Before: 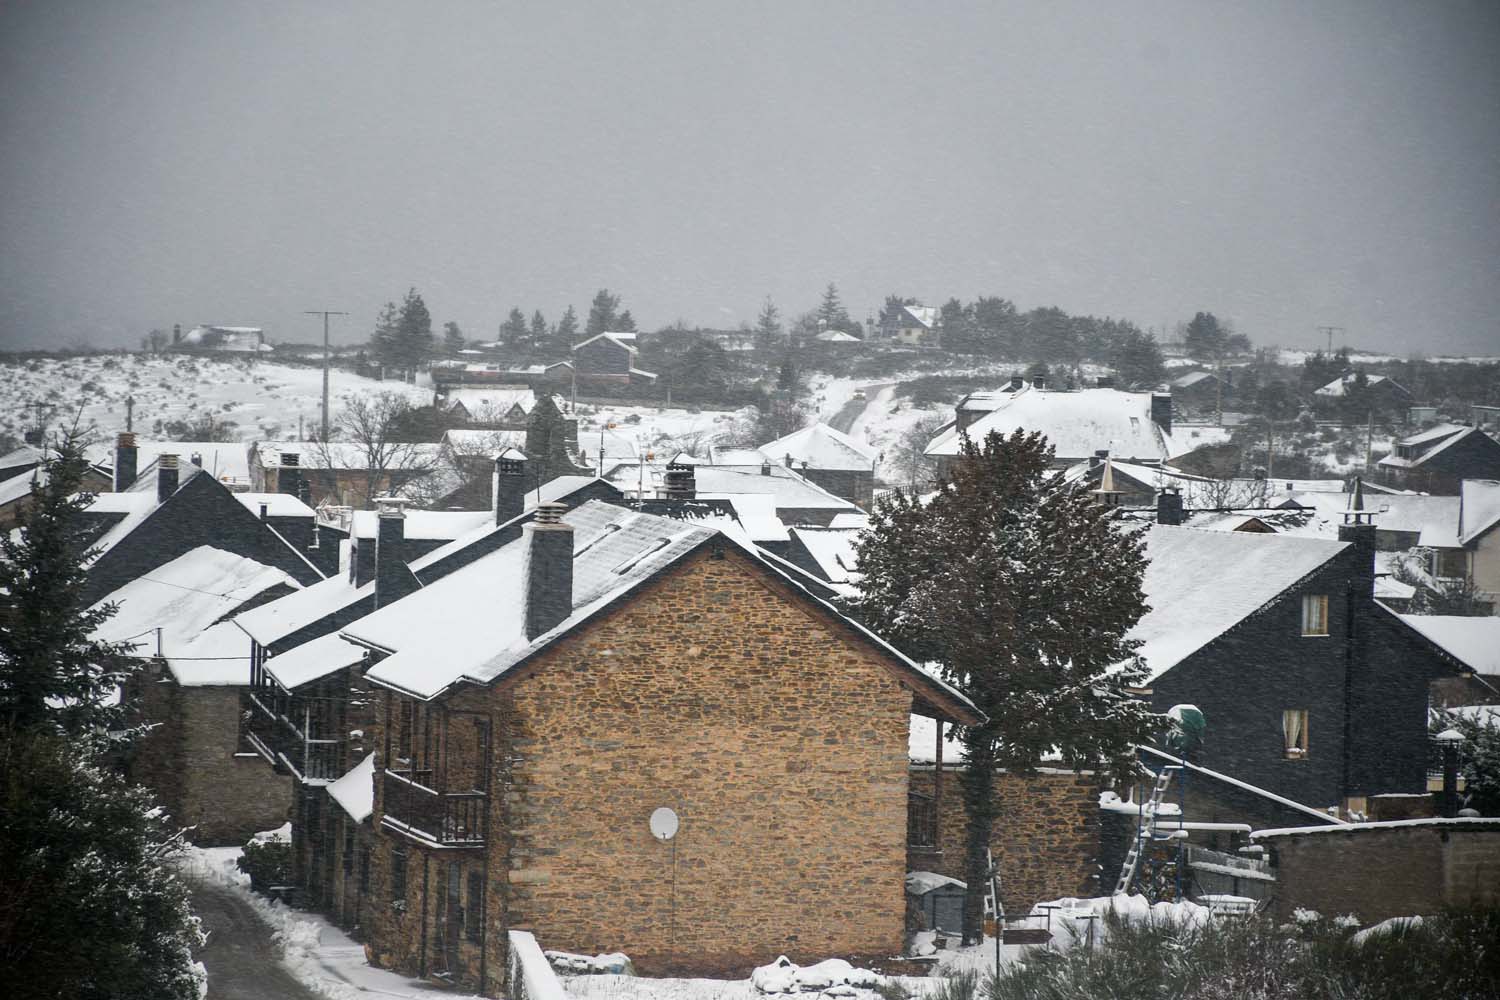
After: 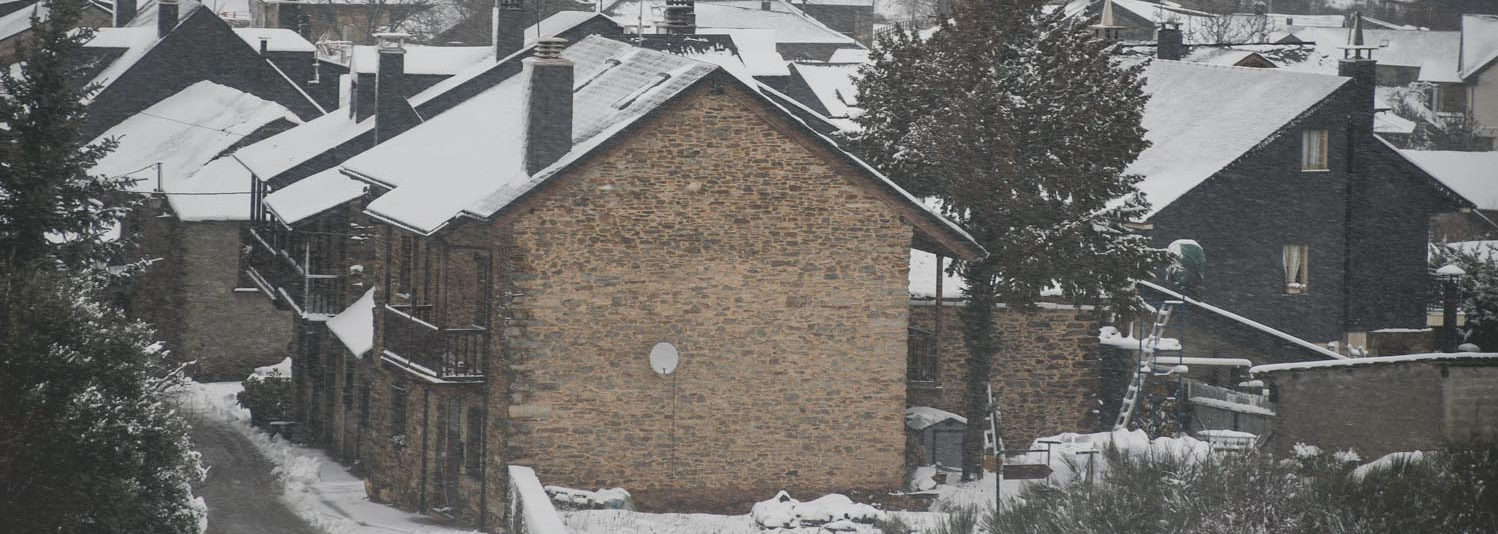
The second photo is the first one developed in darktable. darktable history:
crop and rotate: top 46.584%, right 0.125%
shadows and highlights: low approximation 0.01, soften with gaussian
contrast brightness saturation: contrast -0.245, saturation -0.43
